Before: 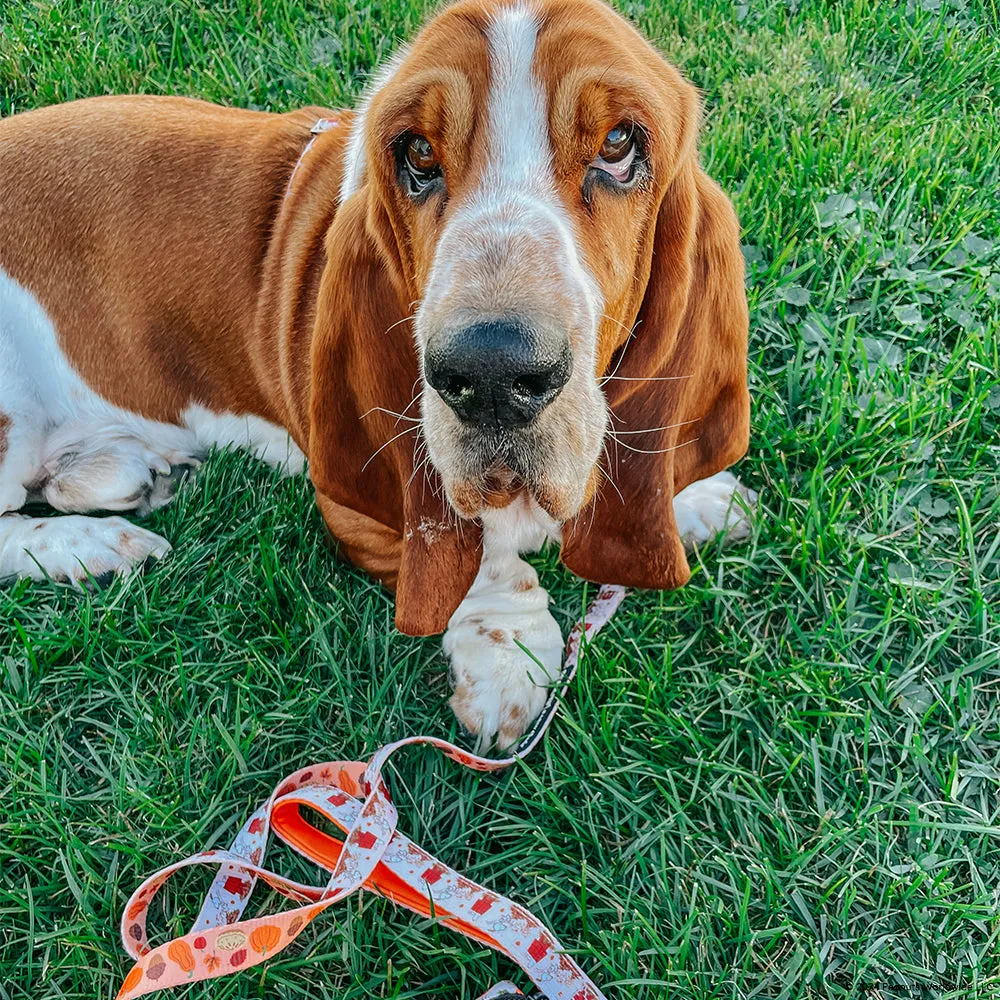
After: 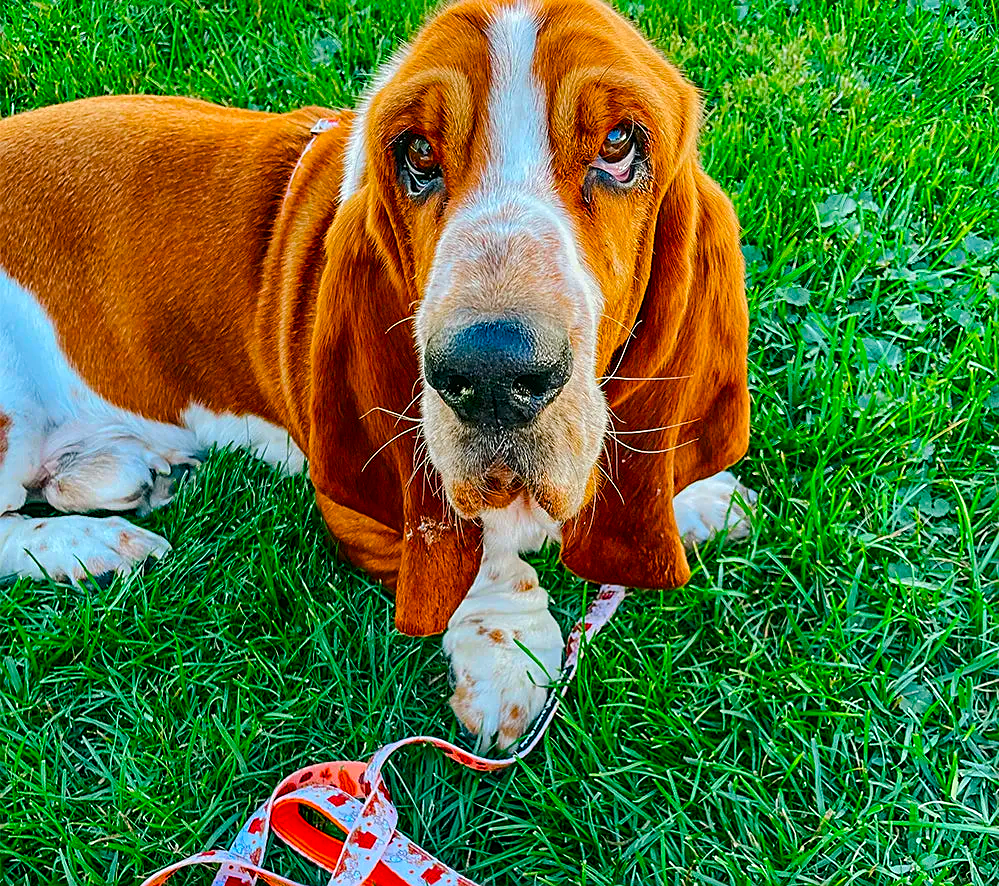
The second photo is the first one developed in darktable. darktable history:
crop and rotate: top 0%, bottom 11.393%
sharpen: on, module defaults
color balance rgb: linear chroma grading › global chroma 41.707%, perceptual saturation grading › global saturation 20%, perceptual saturation grading › highlights -24.724%, perceptual saturation grading › shadows 25.311%, global vibrance 20%
contrast brightness saturation: contrast 0.094, saturation 0.273
